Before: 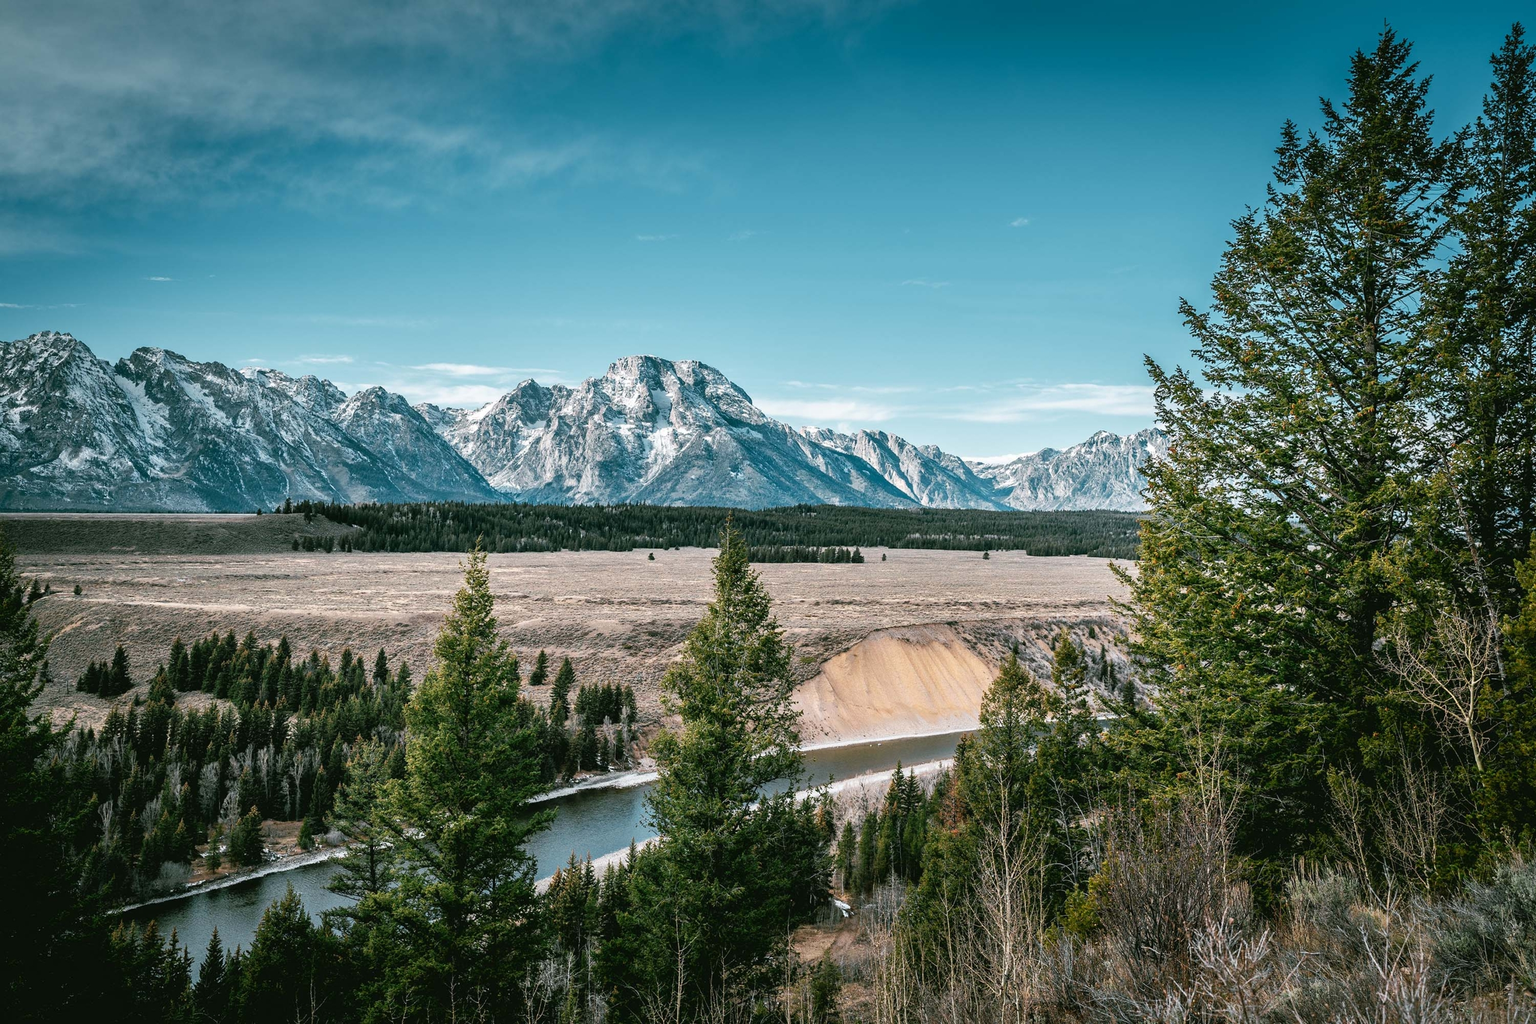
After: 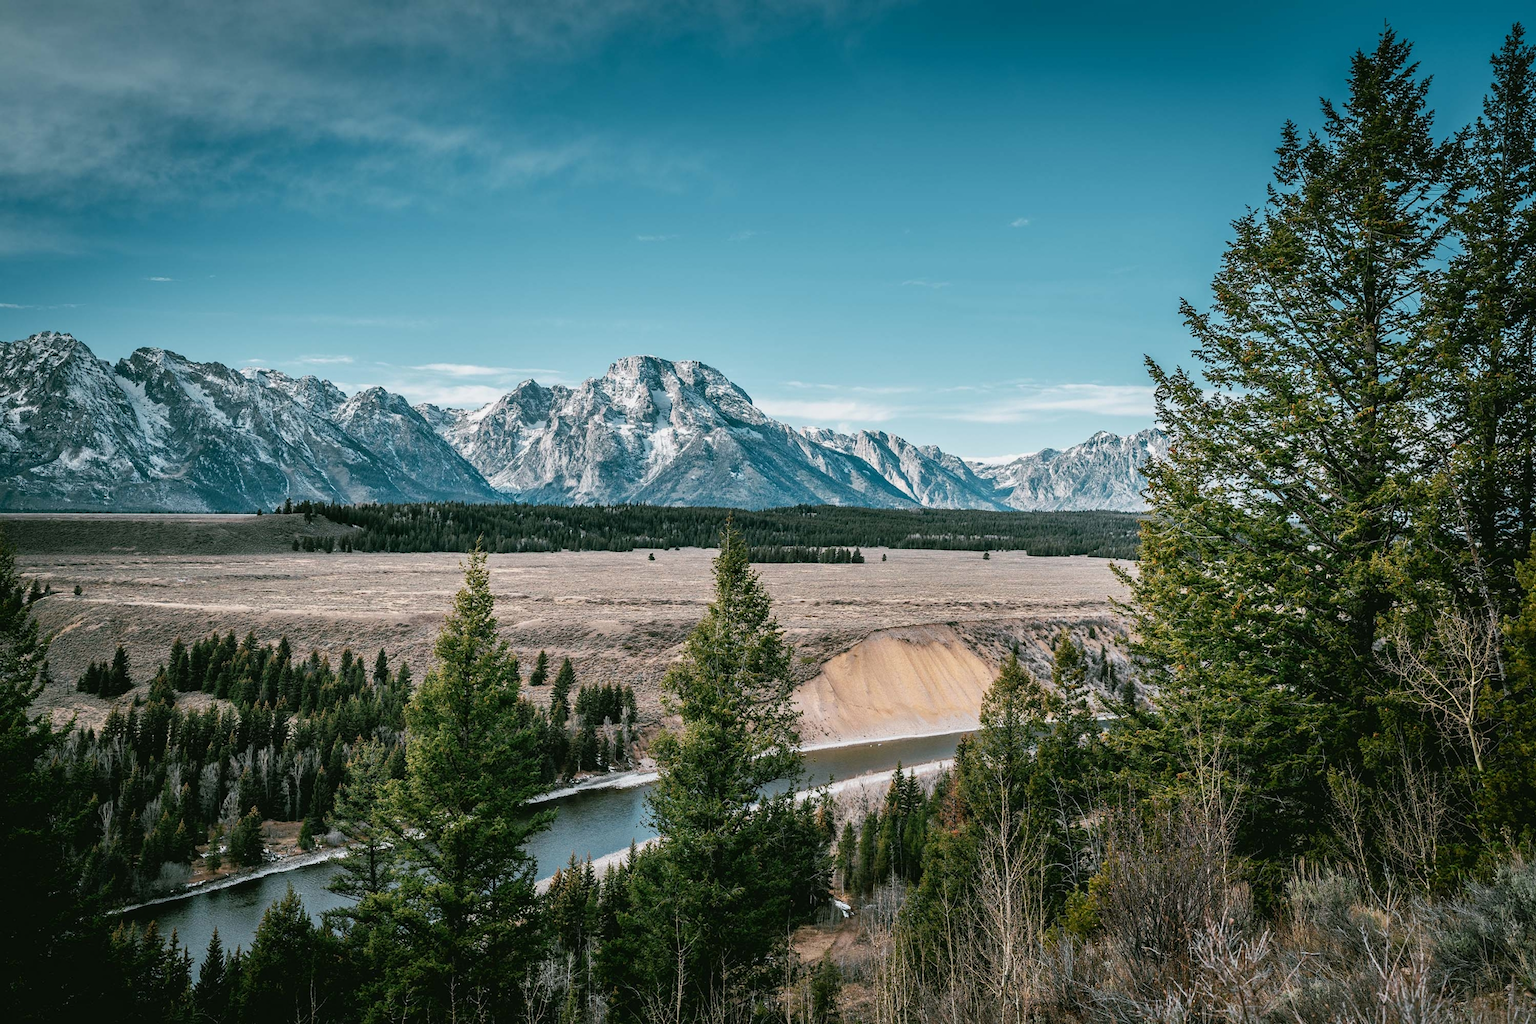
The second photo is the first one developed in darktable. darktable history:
exposure: exposure -0.158 EV, compensate exposure bias true, compensate highlight preservation false
